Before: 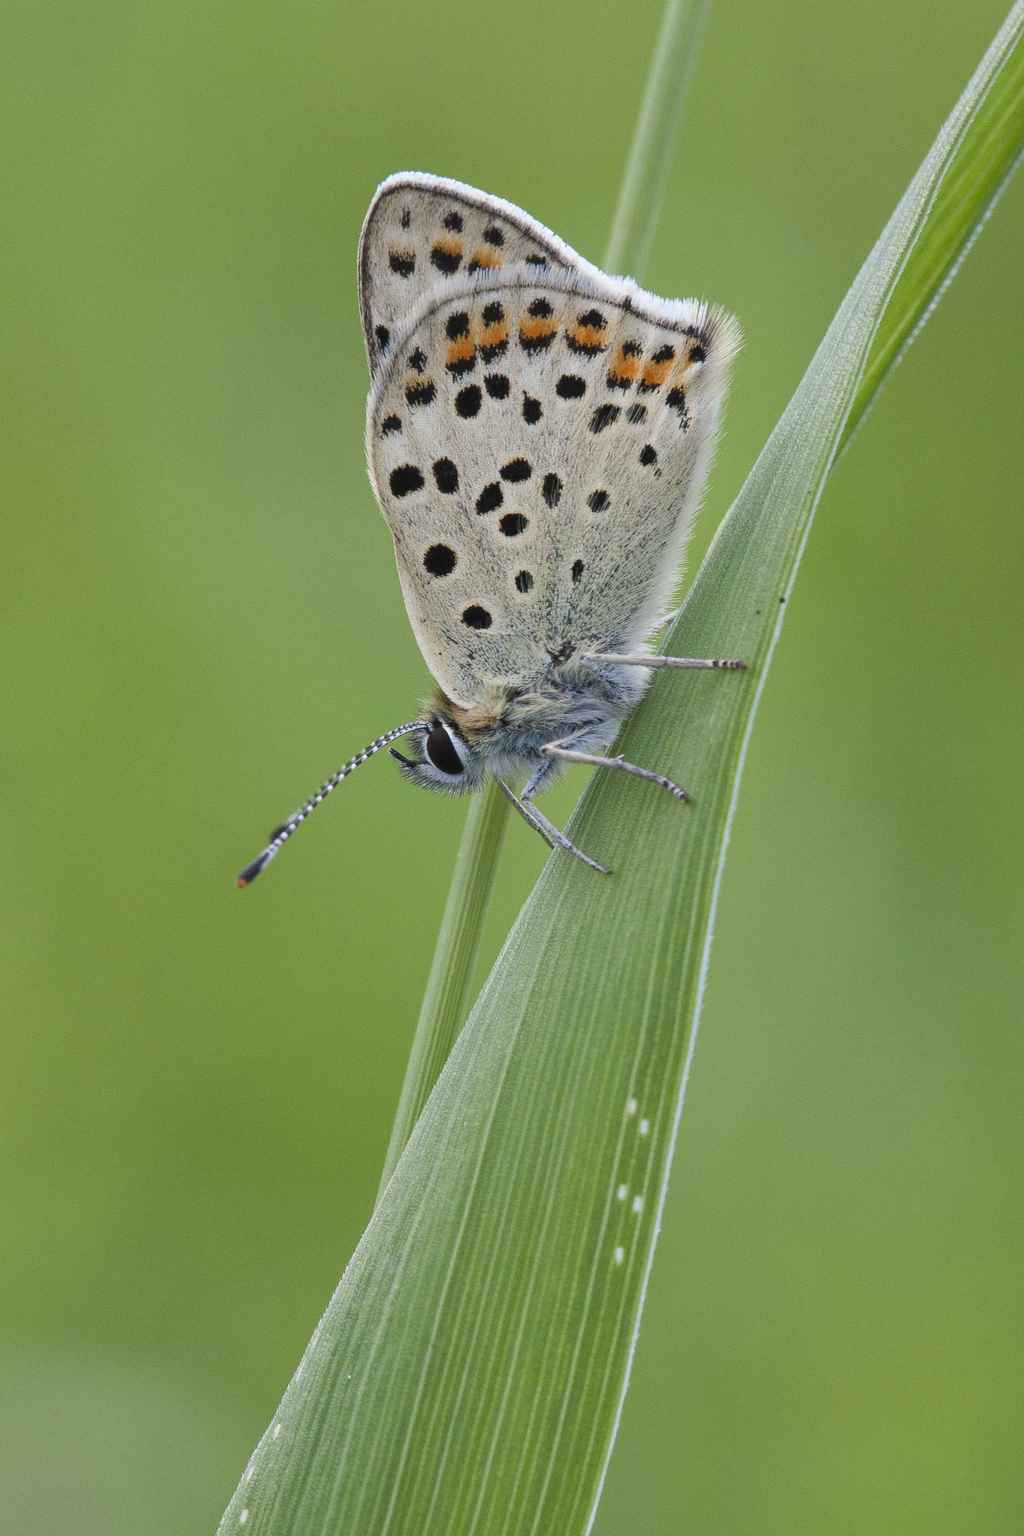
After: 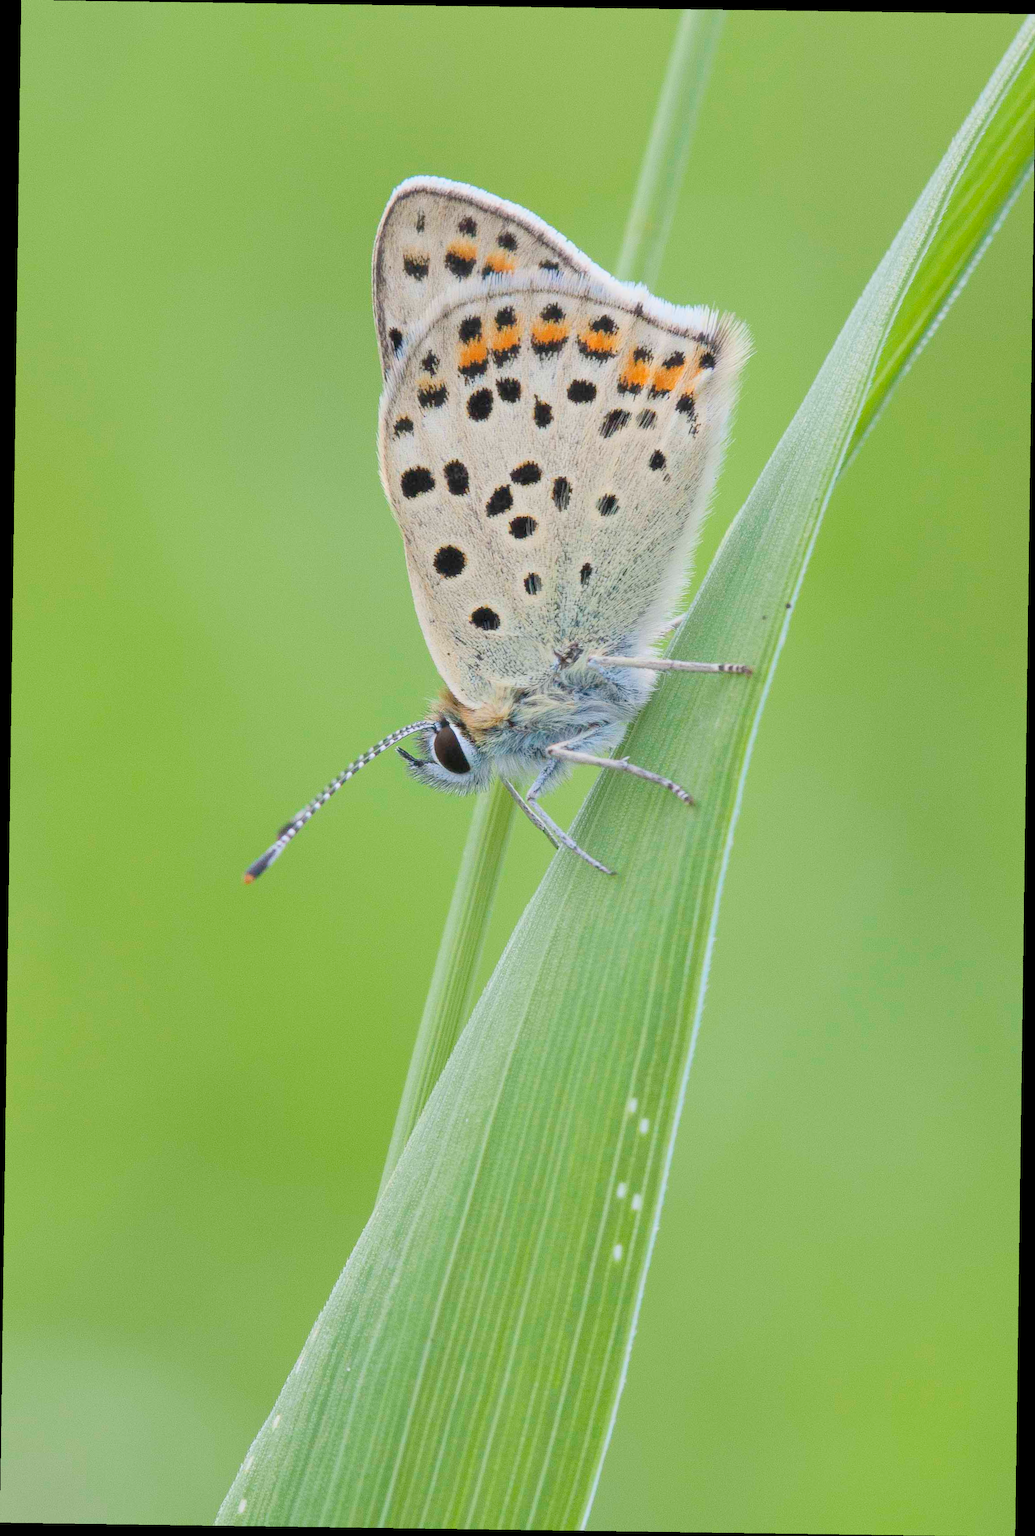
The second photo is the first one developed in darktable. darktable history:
exposure: black level correction 0.001, compensate highlight preservation false
color balance rgb: perceptual saturation grading › global saturation 10%, global vibrance 10%
contrast brightness saturation: contrast 0.1, brightness 0.3, saturation 0.14
color balance: contrast -15%
rotate and perspective: rotation 0.8°, automatic cropping off
